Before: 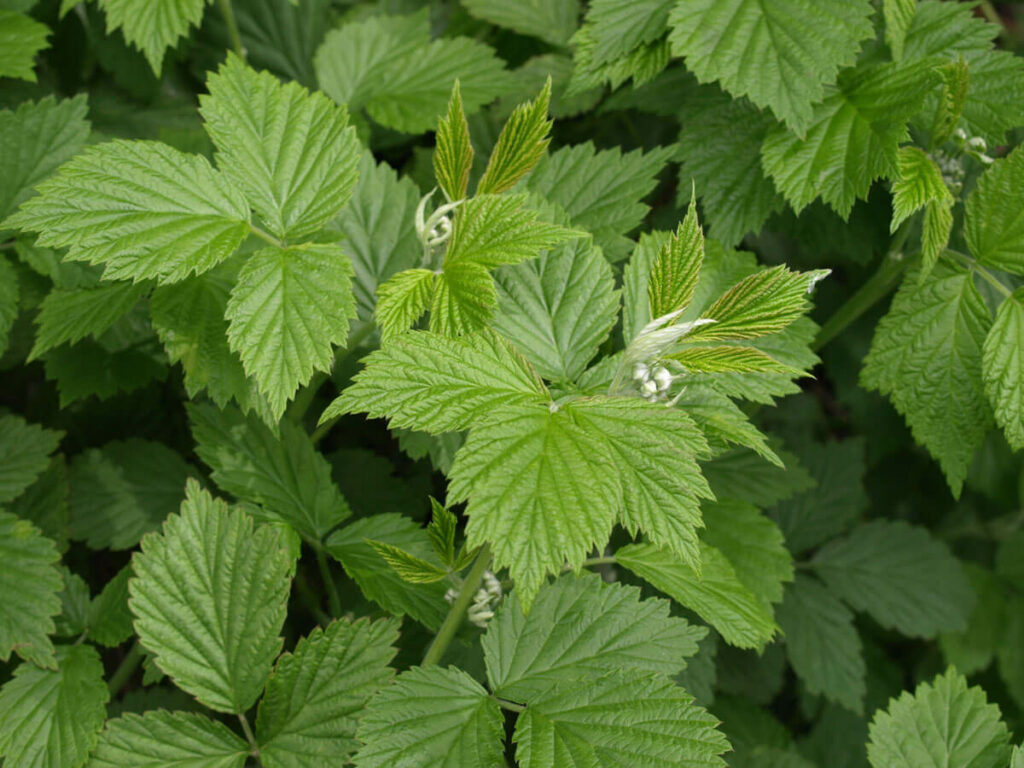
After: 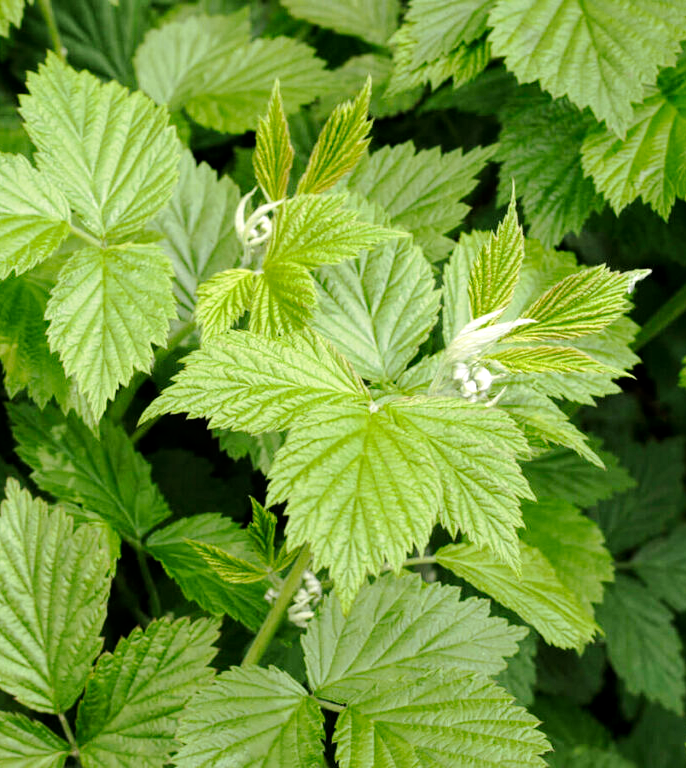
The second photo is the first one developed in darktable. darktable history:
crop and rotate: left 17.666%, right 15.327%
tone curve: curves: ch0 [(0, 0) (0.058, 0.027) (0.214, 0.183) (0.295, 0.288) (0.48, 0.541) (0.658, 0.703) (0.741, 0.775) (0.844, 0.866) (0.986, 0.957)]; ch1 [(0, 0) (0.172, 0.123) (0.312, 0.296) (0.437, 0.429) (0.471, 0.469) (0.502, 0.5) (0.513, 0.515) (0.572, 0.603) (0.617, 0.653) (0.68, 0.724) (0.889, 0.924) (1, 1)]; ch2 [(0, 0) (0.411, 0.424) (0.489, 0.49) (0.502, 0.5) (0.512, 0.524) (0.549, 0.578) (0.604, 0.628) (0.709, 0.748) (1, 1)], preserve colors none
tone equalizer: -8 EV -0.718 EV, -7 EV -0.689 EV, -6 EV -0.579 EV, -5 EV -0.375 EV, -3 EV 0.384 EV, -2 EV 0.6 EV, -1 EV 0.699 EV, +0 EV 0.72 EV
local contrast: highlights 100%, shadows 98%, detail 119%, midtone range 0.2
